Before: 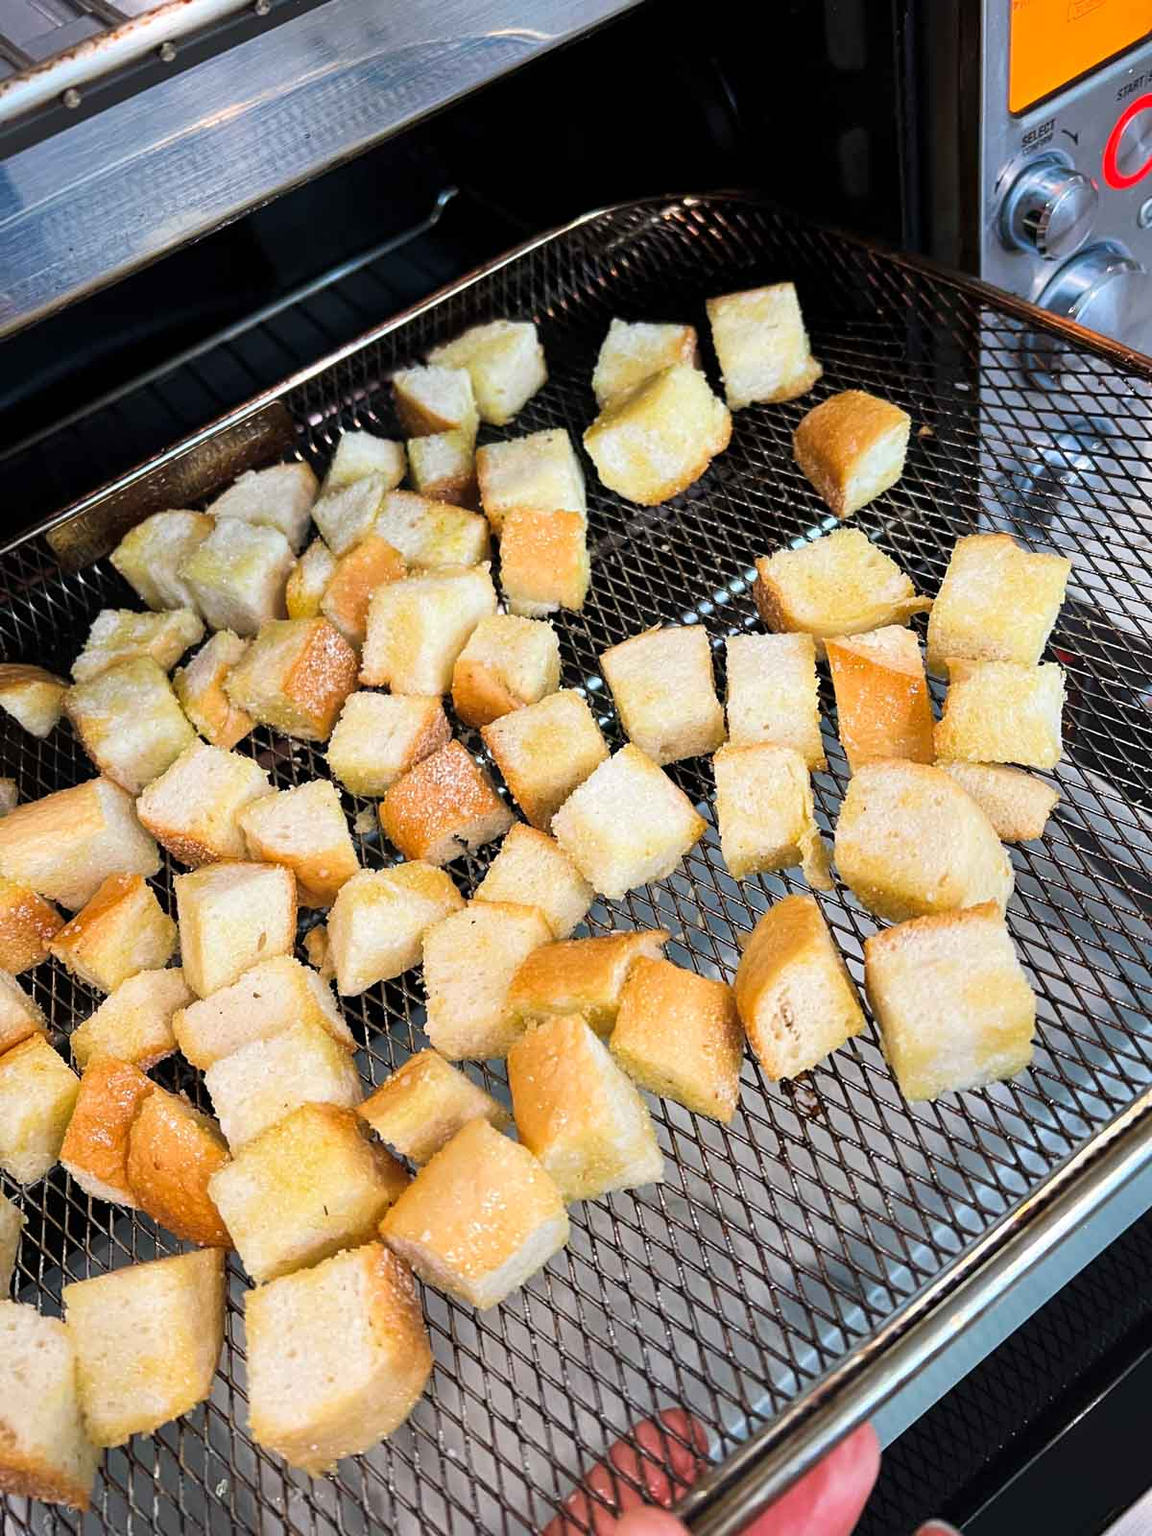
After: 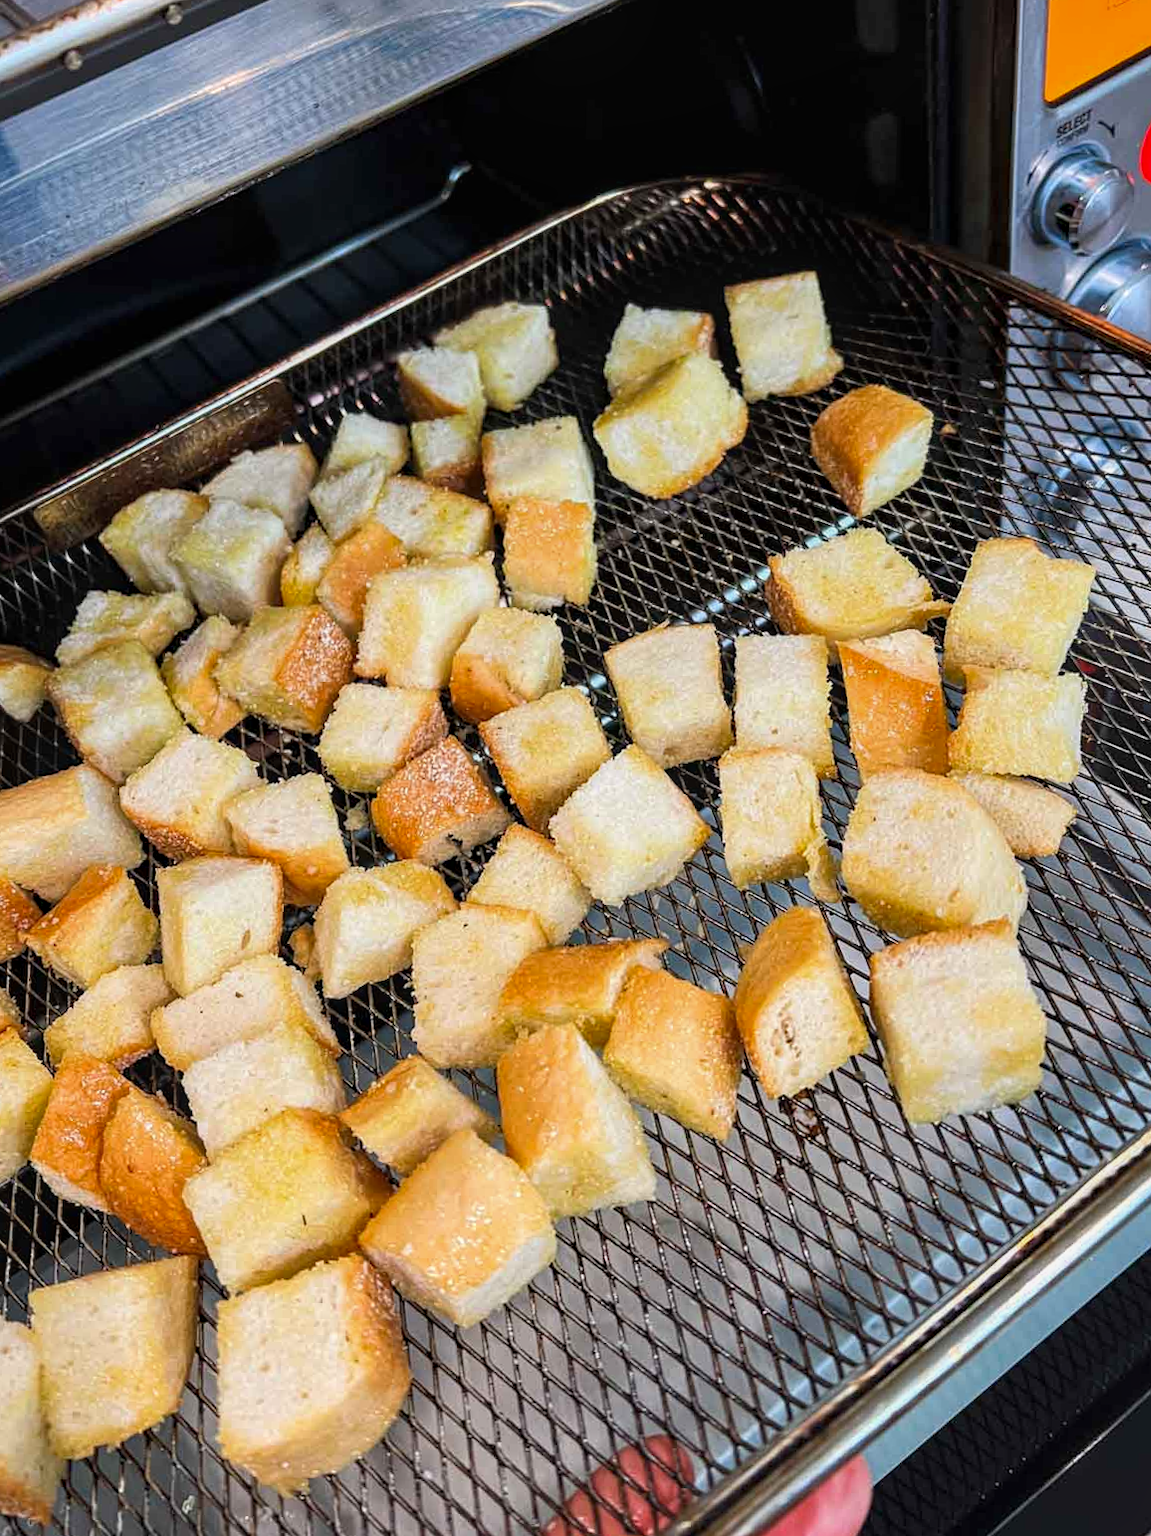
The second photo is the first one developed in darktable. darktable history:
exposure: exposure 0.2 EV, compensate highlight preservation false
local contrast: on, module defaults
crop and rotate: angle -1.59°
shadows and highlights: radius 119.96, shadows 21.95, white point adjustment -9.63, highlights -14.44, soften with gaussian
